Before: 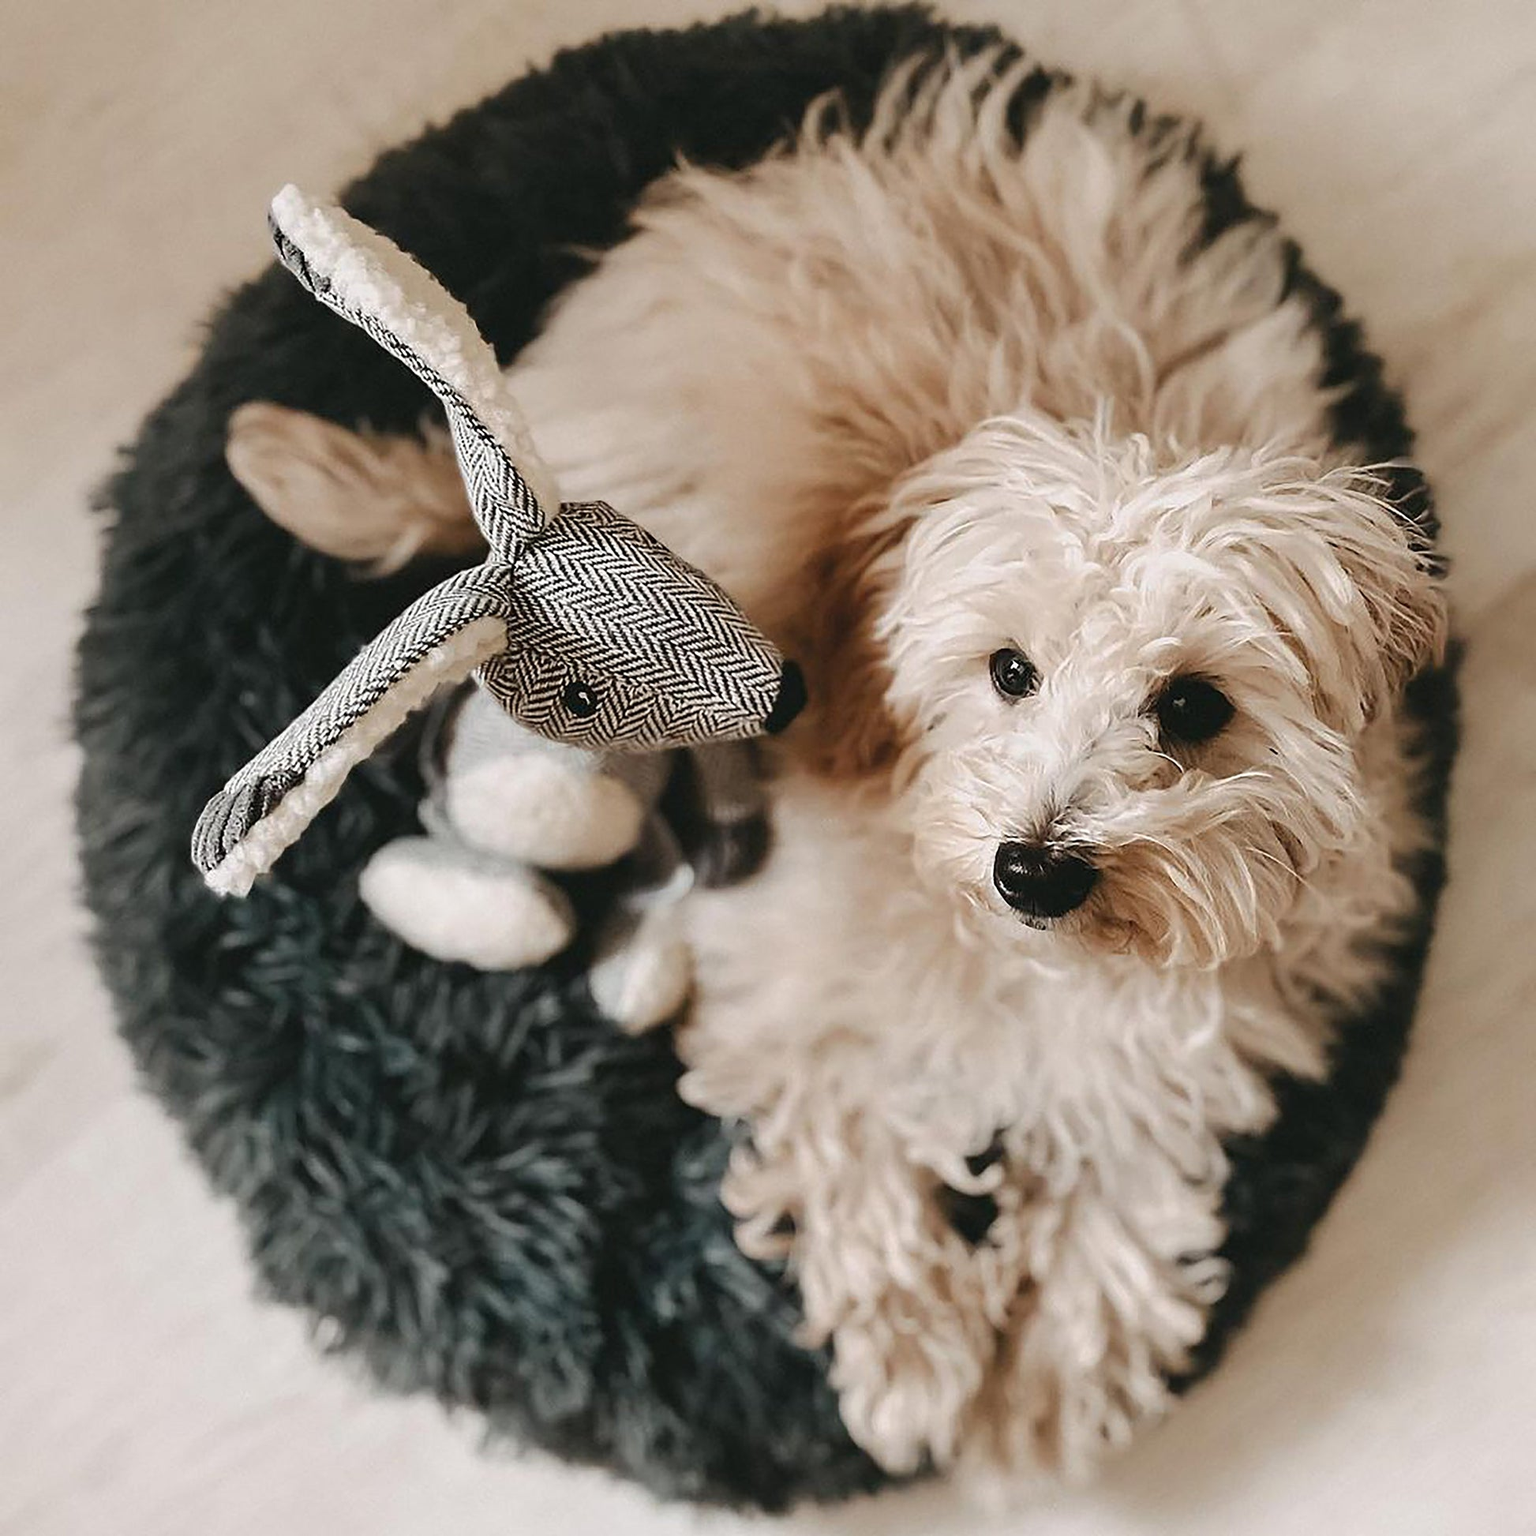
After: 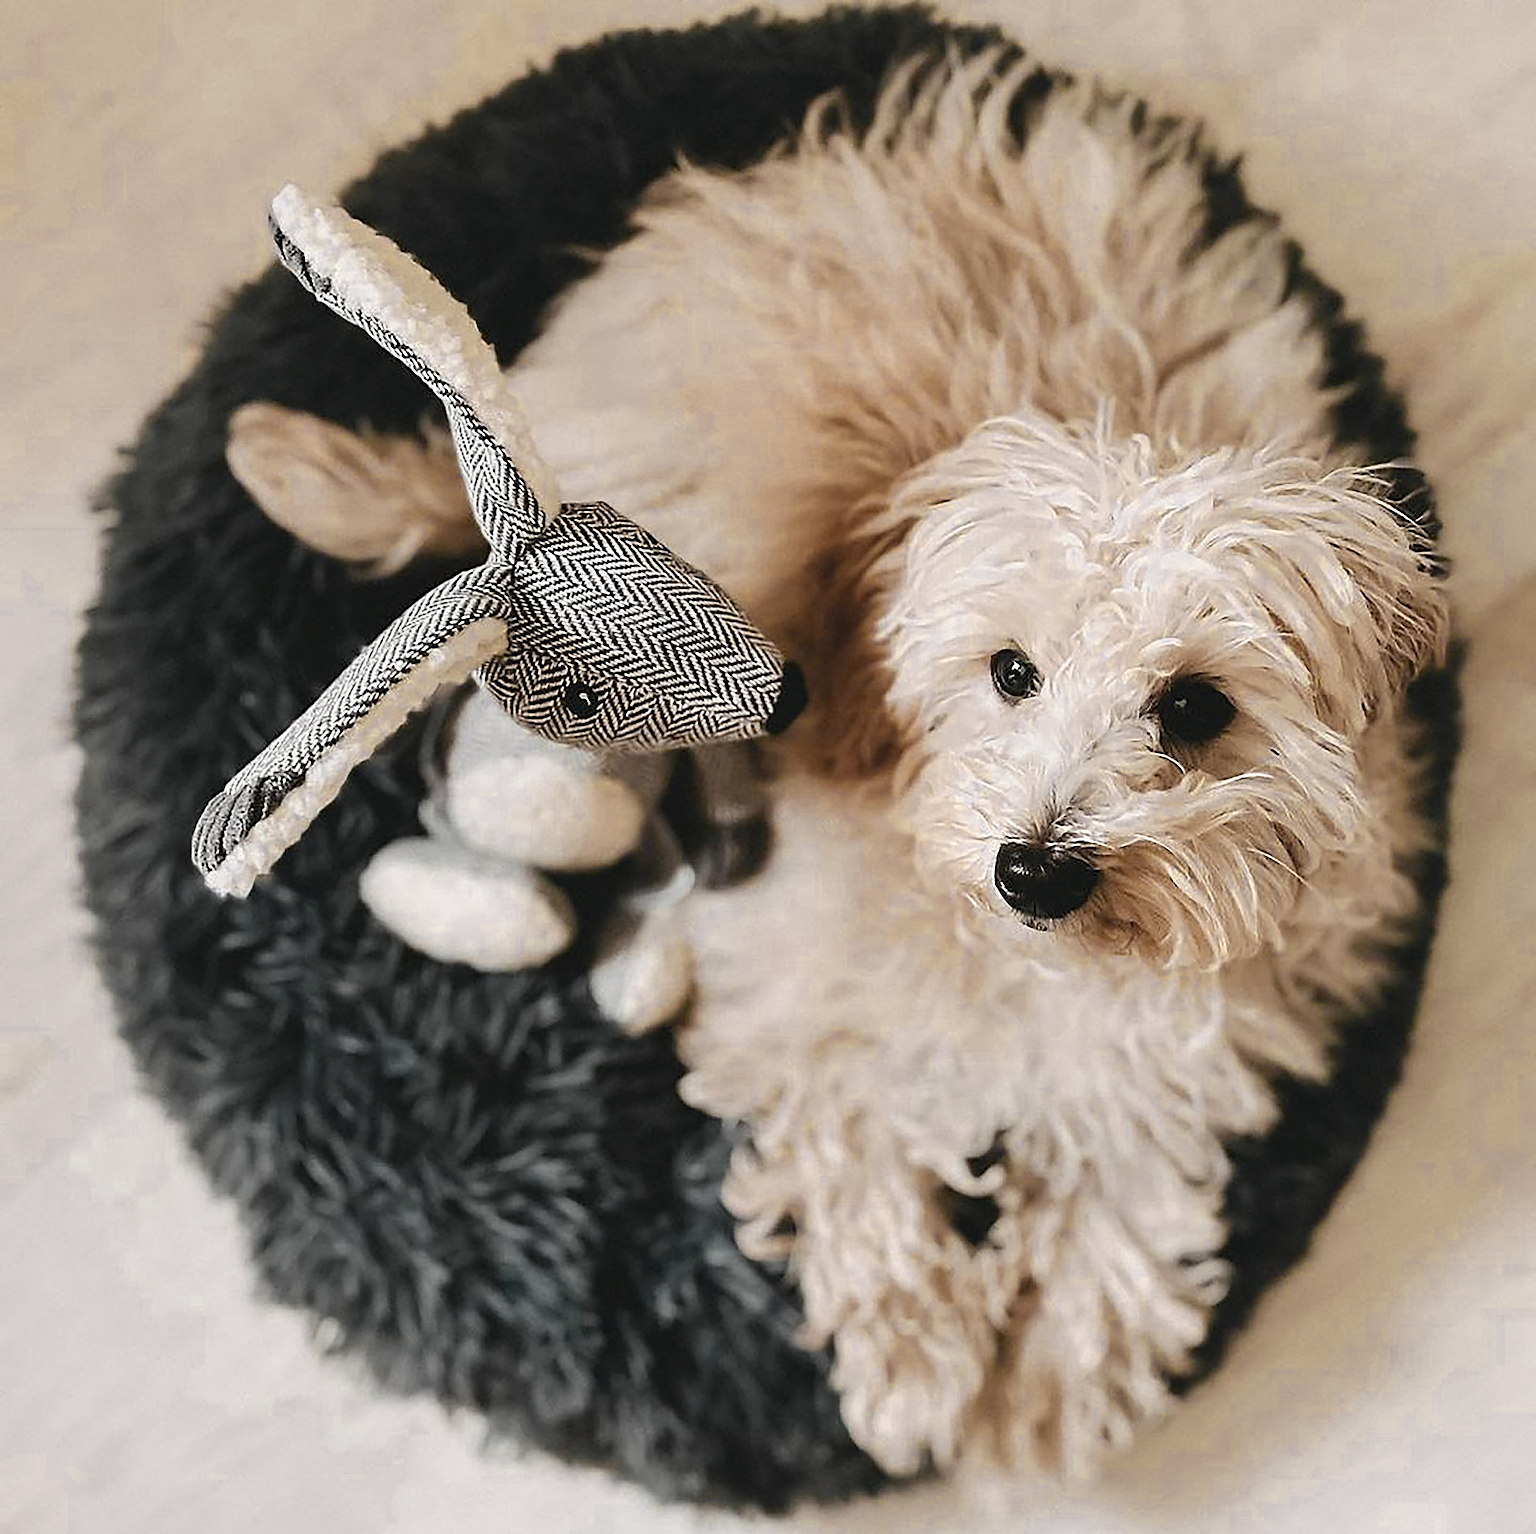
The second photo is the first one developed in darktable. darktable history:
sharpen: radius 1.864, amount 0.398, threshold 1.271
crop: top 0.05%, bottom 0.098%
color zones: curves: ch0 [(0.004, 0.306) (0.107, 0.448) (0.252, 0.656) (0.41, 0.398) (0.595, 0.515) (0.768, 0.628)]; ch1 [(0.07, 0.323) (0.151, 0.452) (0.252, 0.608) (0.346, 0.221) (0.463, 0.189) (0.61, 0.368) (0.735, 0.395) (0.921, 0.412)]; ch2 [(0, 0.476) (0.132, 0.512) (0.243, 0.512) (0.397, 0.48) (0.522, 0.376) (0.634, 0.536) (0.761, 0.46)]
